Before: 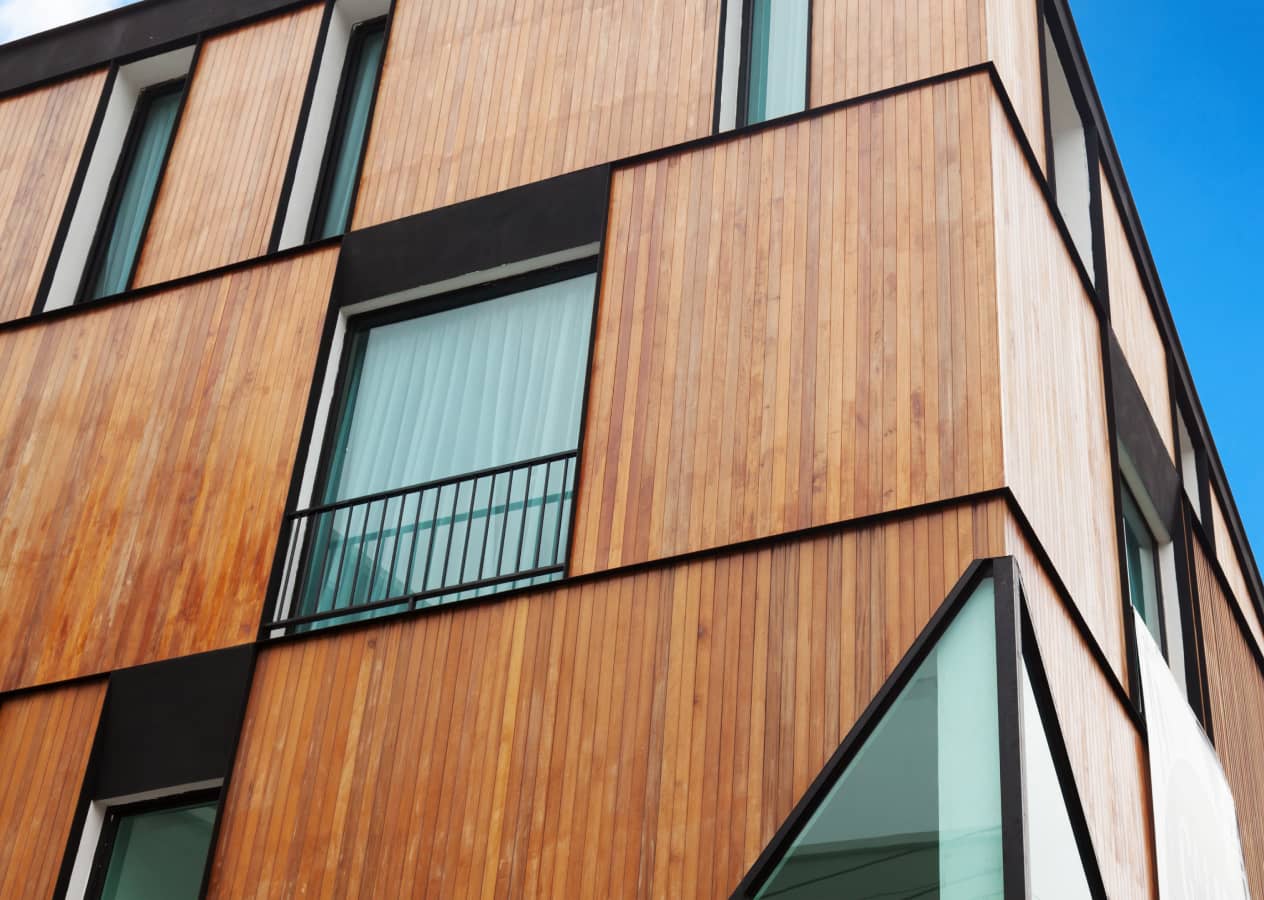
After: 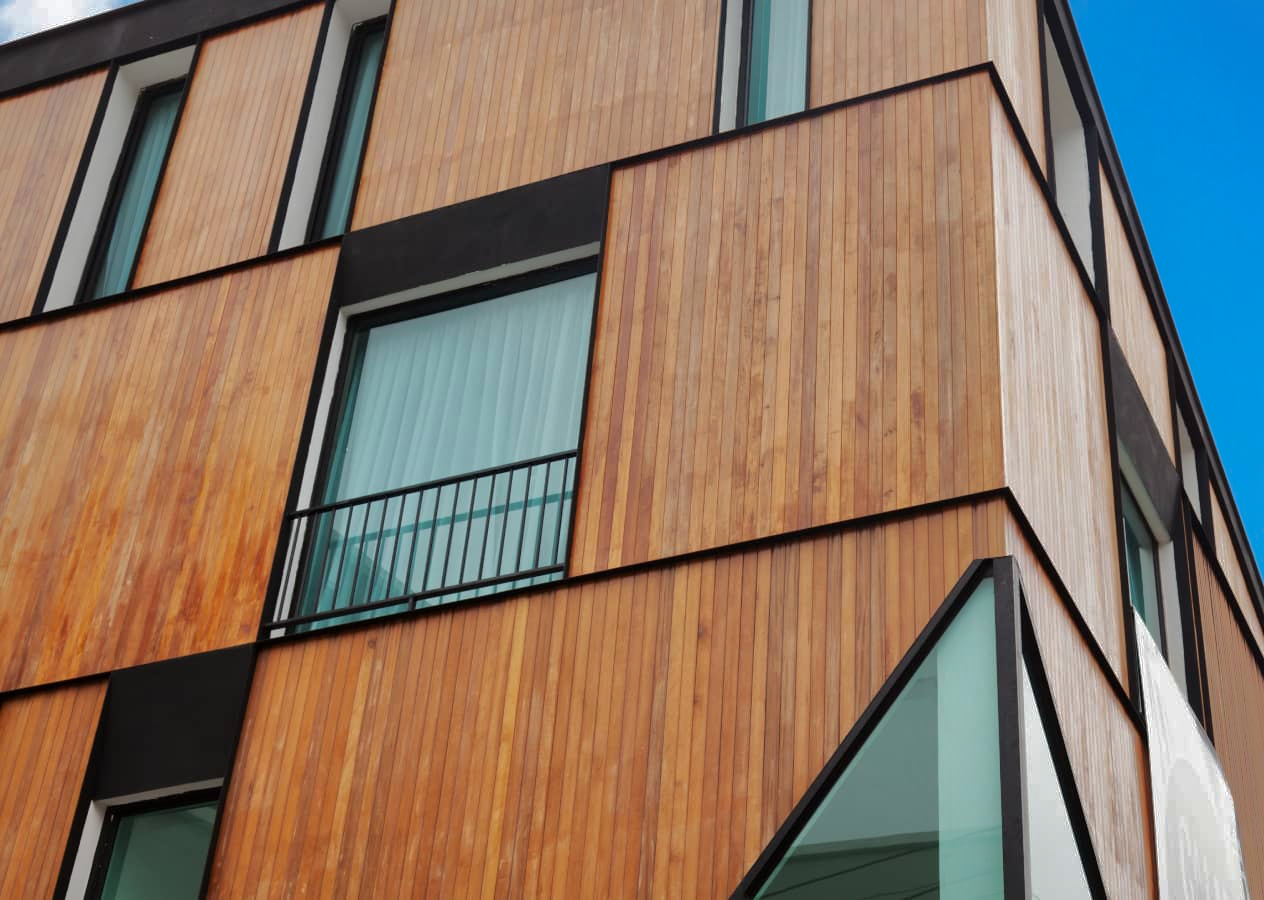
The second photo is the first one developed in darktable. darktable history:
shadows and highlights: shadows -19.59, highlights -73.69
